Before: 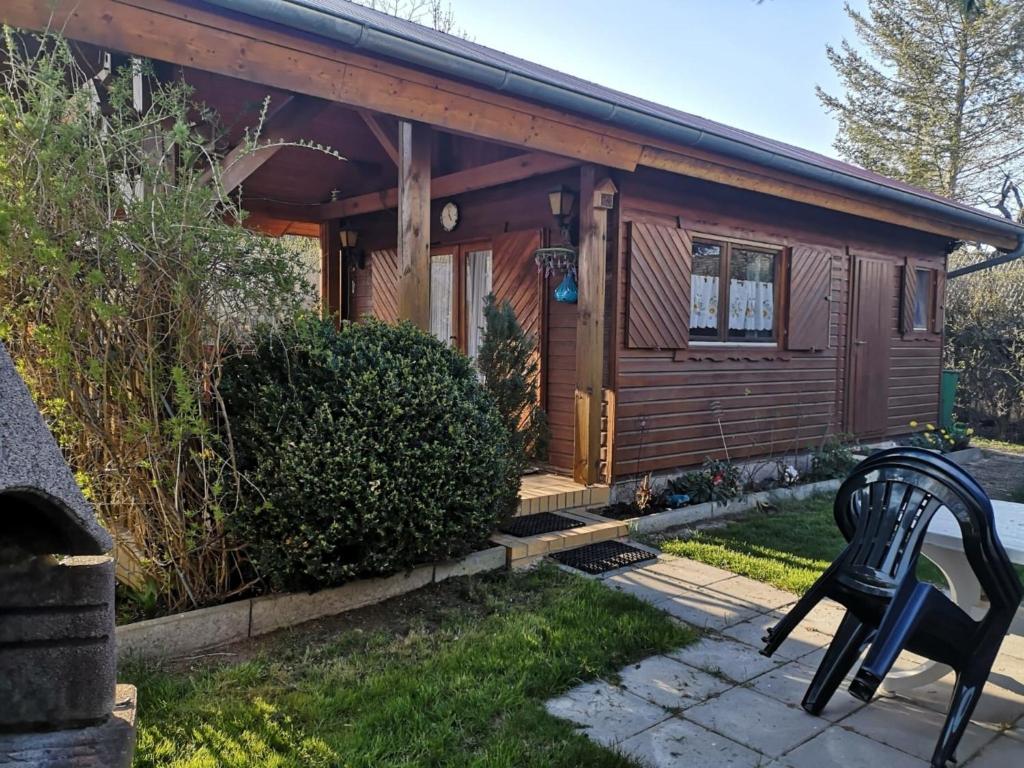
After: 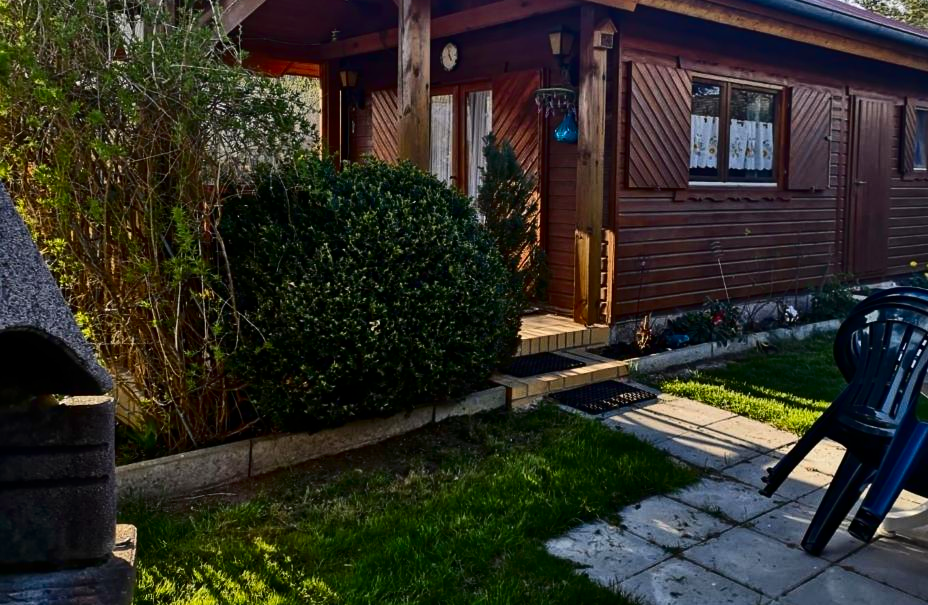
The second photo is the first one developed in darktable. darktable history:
crop: top 20.846%, right 9.346%, bottom 0.31%
contrast brightness saturation: contrast 0.224, brightness -0.188, saturation 0.233
